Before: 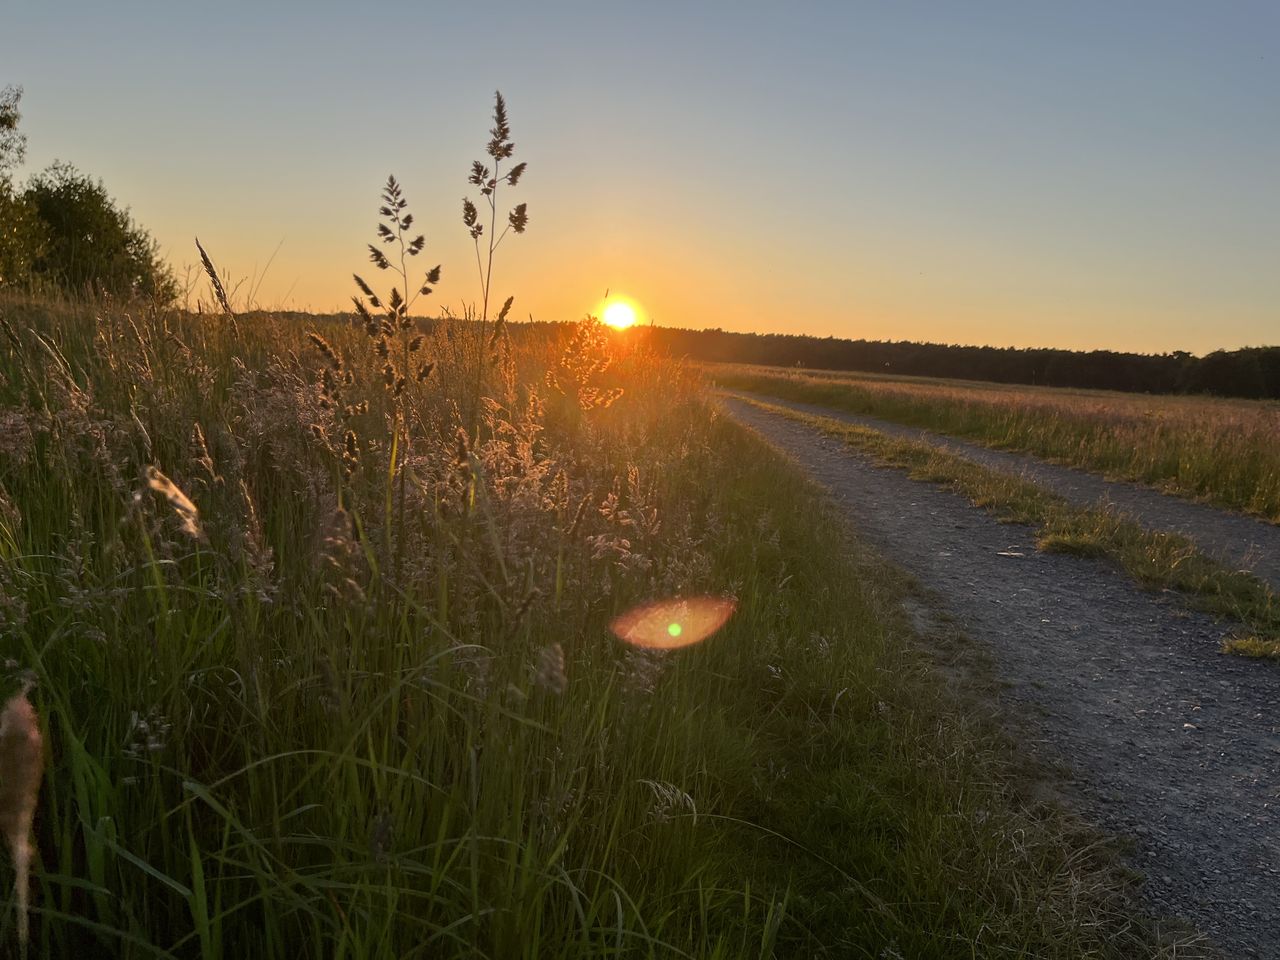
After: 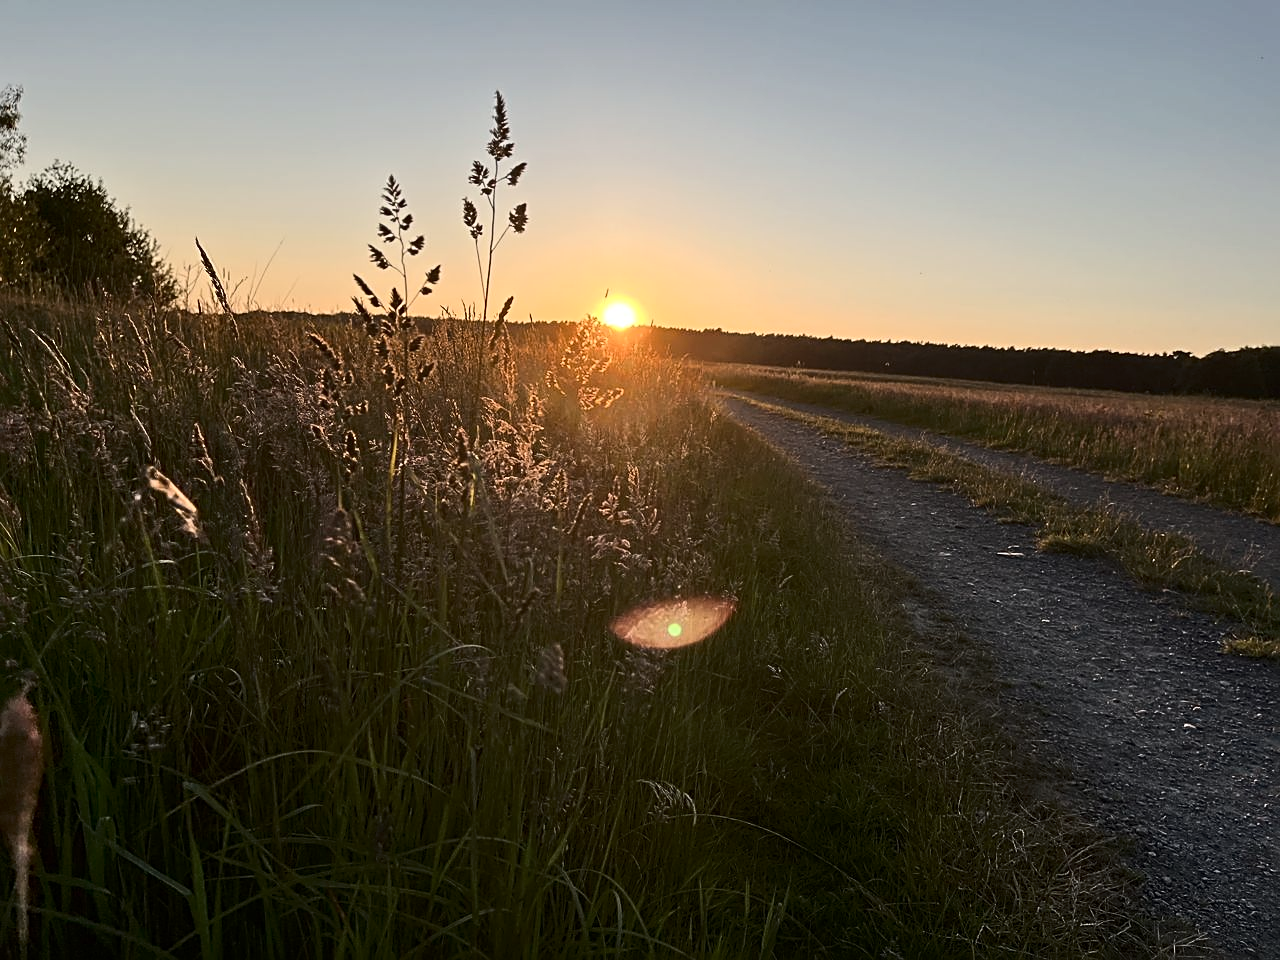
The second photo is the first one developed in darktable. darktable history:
tone equalizer: edges refinement/feathering 500, mask exposure compensation -1.57 EV, preserve details no
contrast brightness saturation: contrast 0.254, saturation -0.316
sharpen: radius 2.561, amount 0.635
